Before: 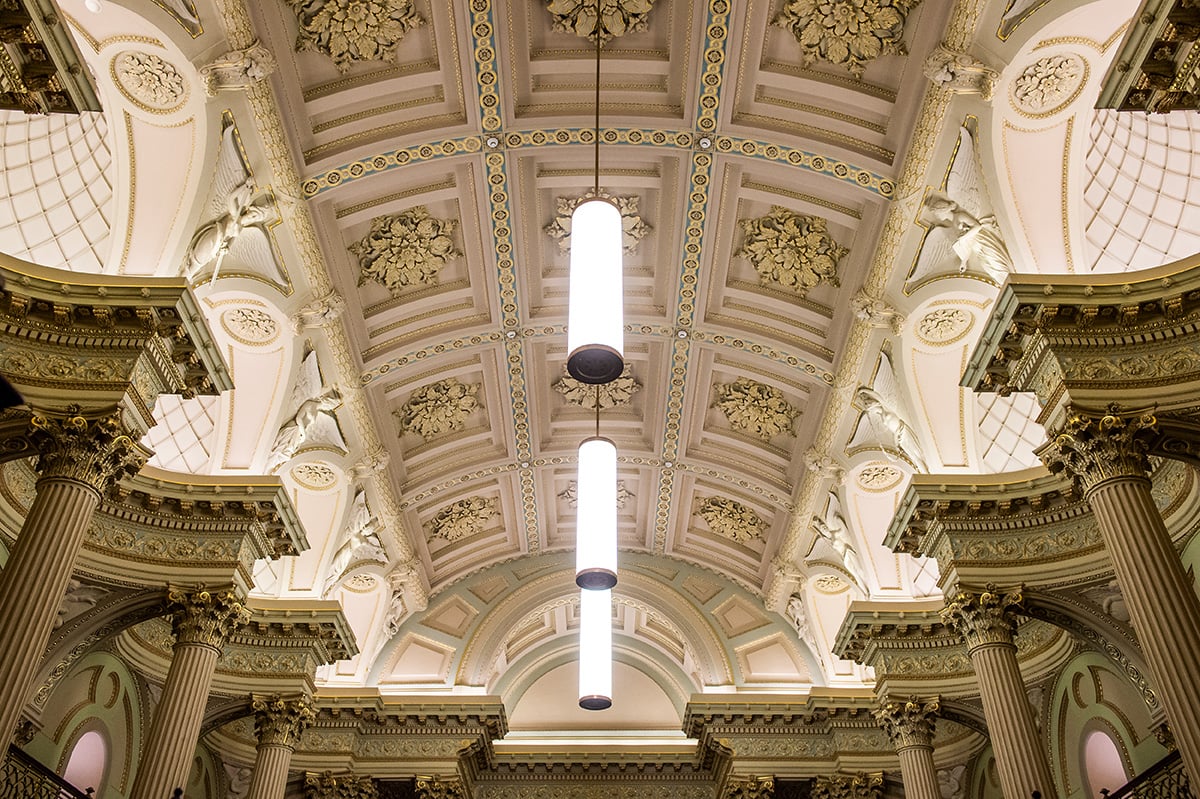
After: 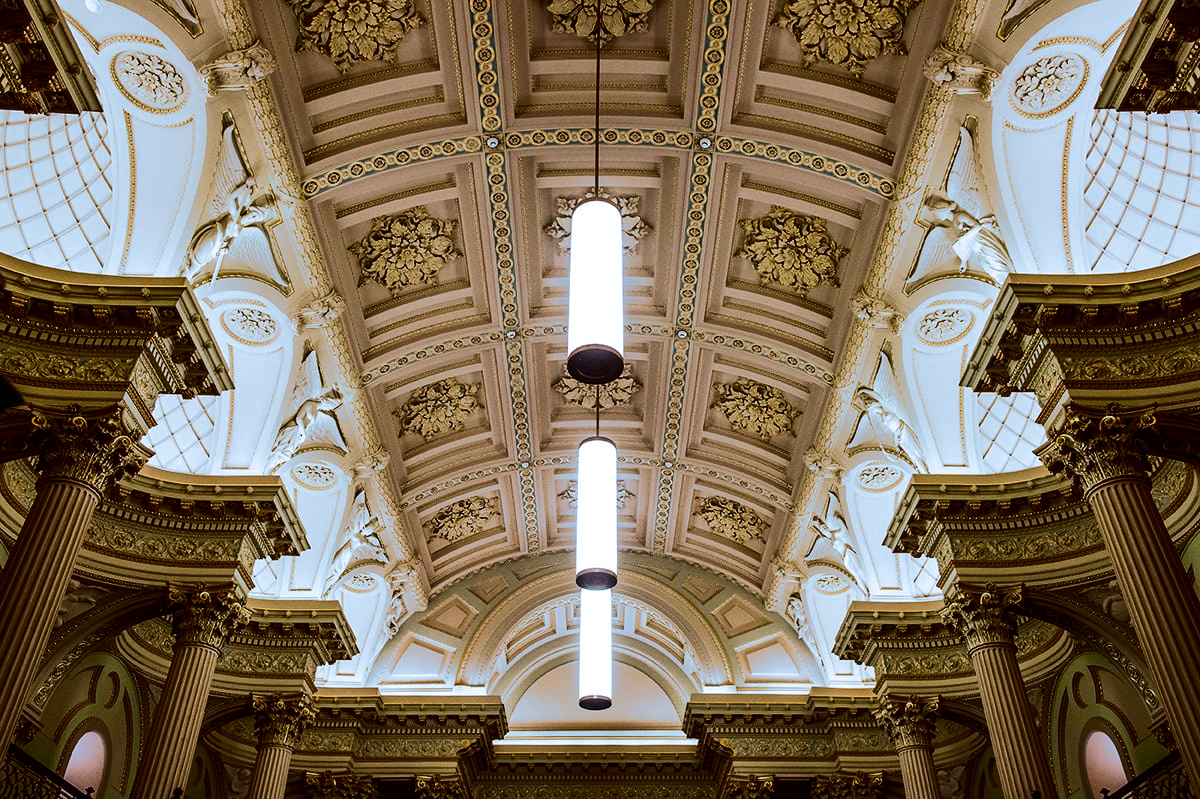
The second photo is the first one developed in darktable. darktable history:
contrast brightness saturation: contrast 0.24, brightness -0.24, saturation 0.14
split-toning: shadows › hue 351.18°, shadows › saturation 0.86, highlights › hue 218.82°, highlights › saturation 0.73, balance -19.167
